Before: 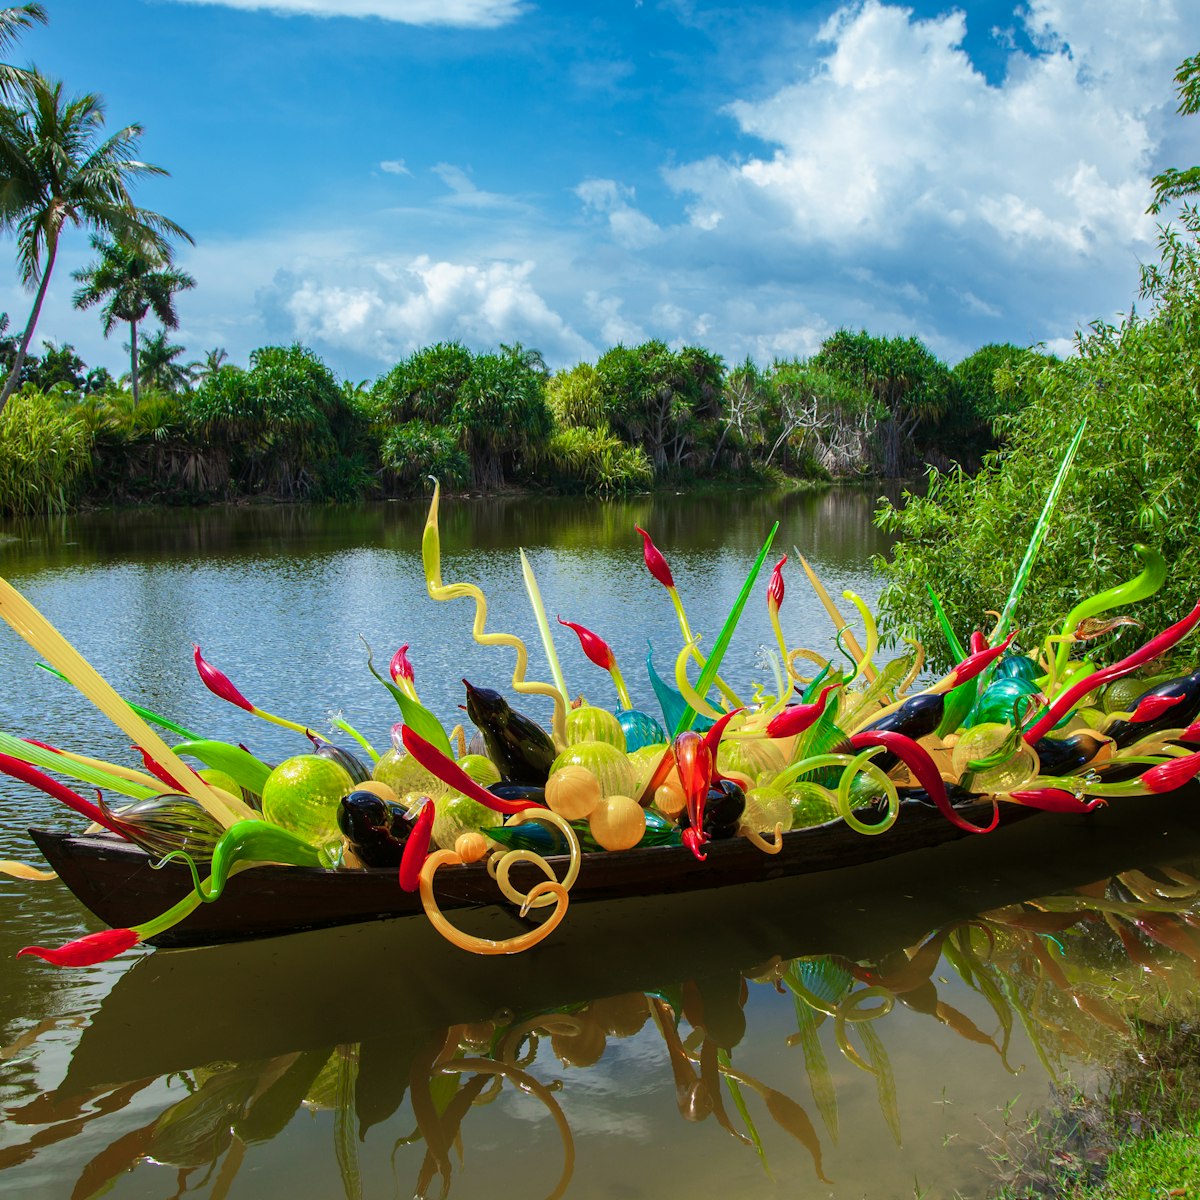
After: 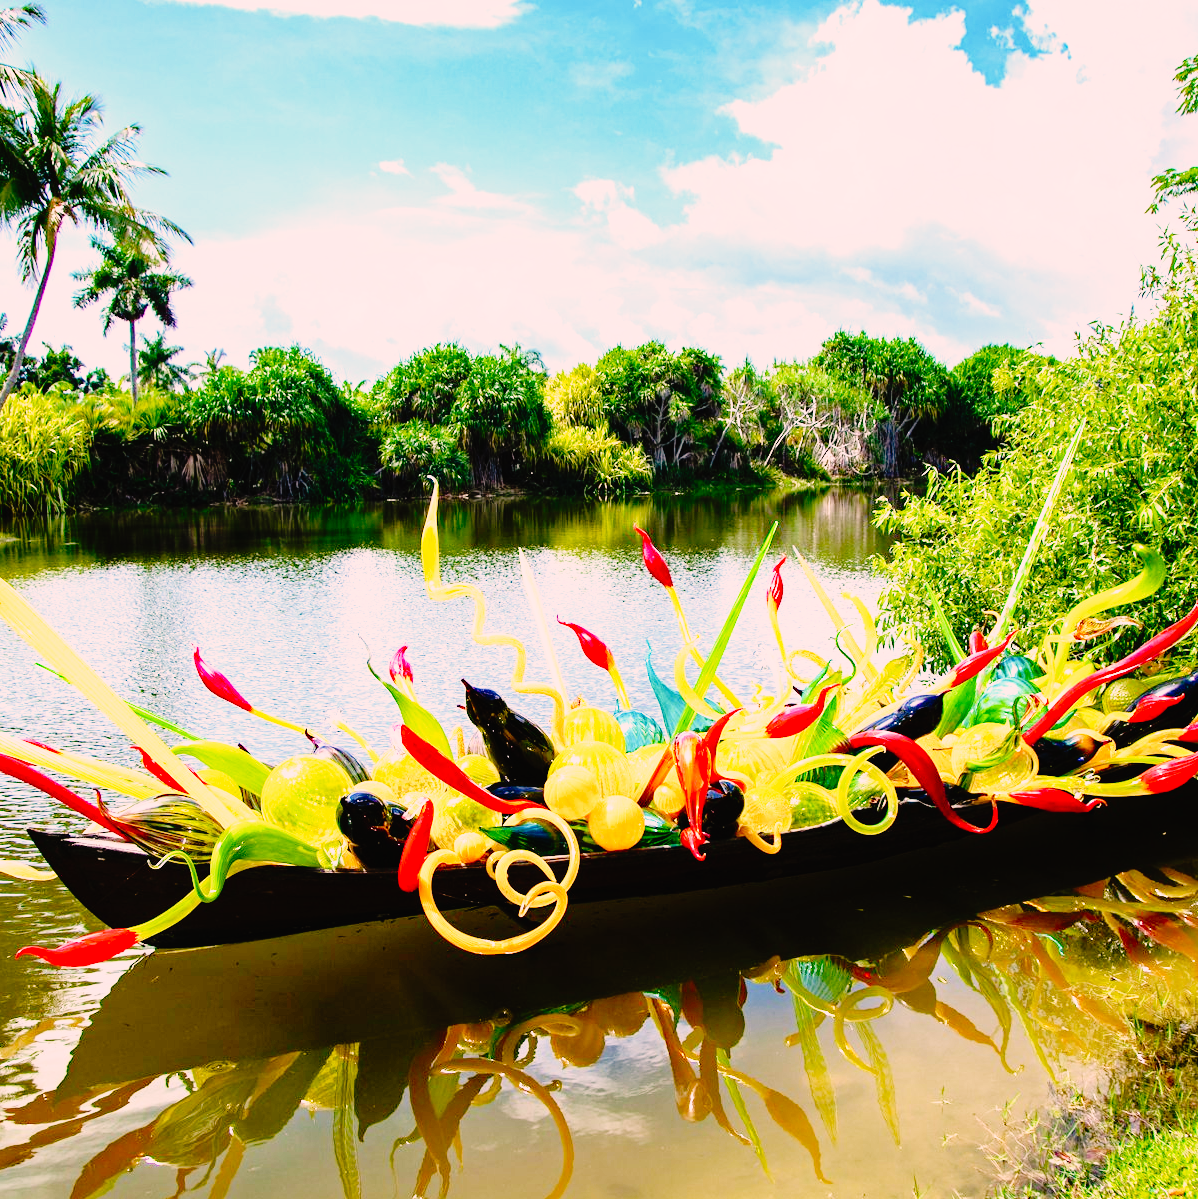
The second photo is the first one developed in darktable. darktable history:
shadows and highlights: radius 335.55, shadows 64.03, highlights 5.58, compress 87.59%, soften with gaussian
base curve: curves: ch0 [(0, 0) (0.007, 0.004) (0.027, 0.03) (0.046, 0.07) (0.207, 0.54) (0.442, 0.872) (0.673, 0.972) (1, 1)], preserve colors none
exposure: exposure 0.609 EV, compensate highlight preservation false
haze removal: compatibility mode true, adaptive false
color correction: highlights a* 12.86, highlights b* 5.57
crop: left 0.152%
tone equalizer: on, module defaults
tone curve: curves: ch0 [(0, 0.013) (0.181, 0.074) (0.337, 0.304) (0.498, 0.485) (0.78, 0.742) (0.993, 0.954)]; ch1 [(0, 0) (0.294, 0.184) (0.359, 0.34) (0.362, 0.35) (0.43, 0.41) (0.469, 0.463) (0.495, 0.502) (0.54, 0.563) (0.612, 0.641) (1, 1)]; ch2 [(0, 0) (0.44, 0.437) (0.495, 0.502) (0.524, 0.534) (0.557, 0.56) (0.634, 0.654) (0.728, 0.722) (1, 1)], preserve colors none
